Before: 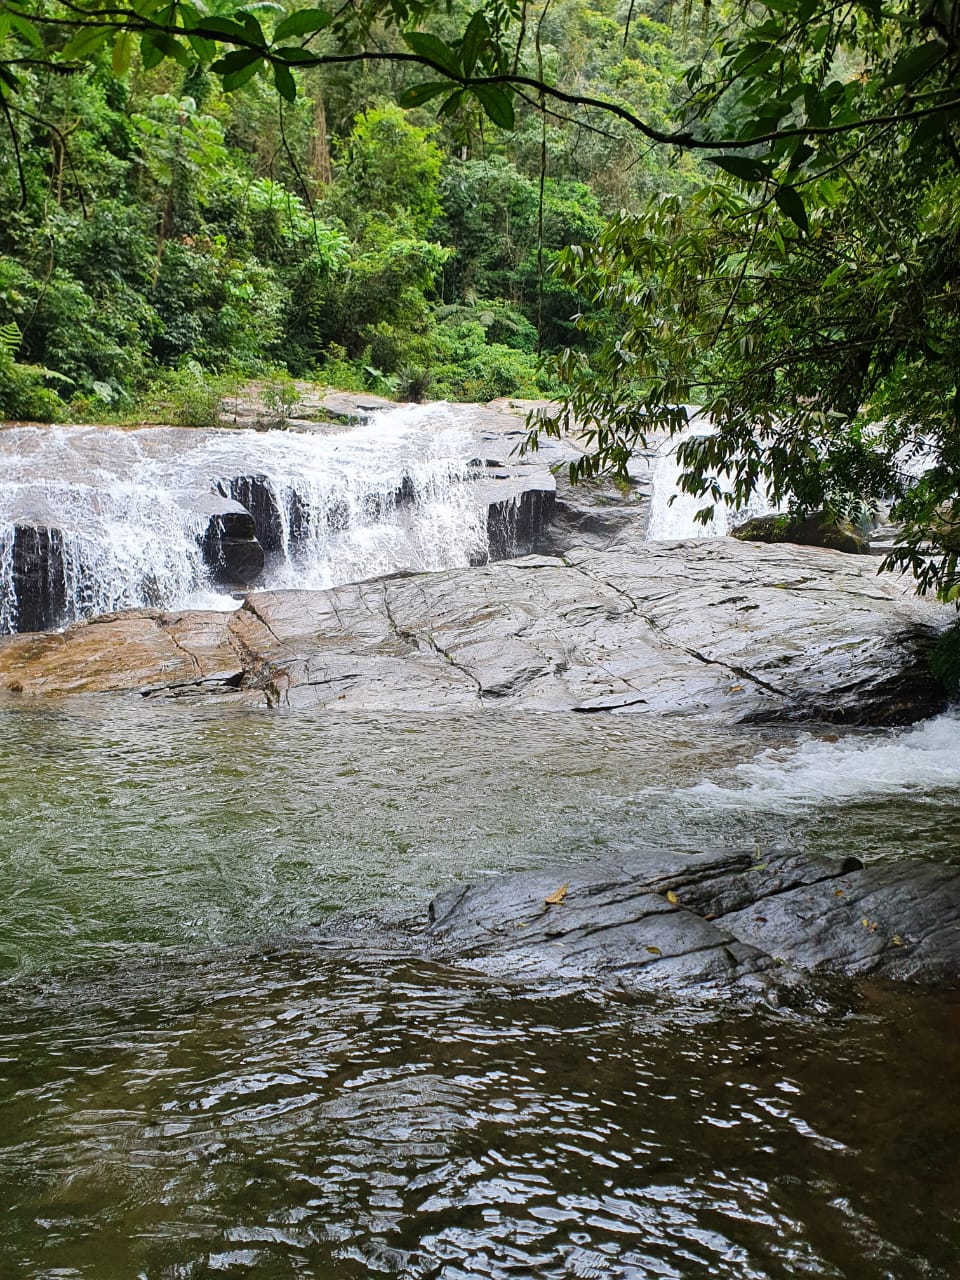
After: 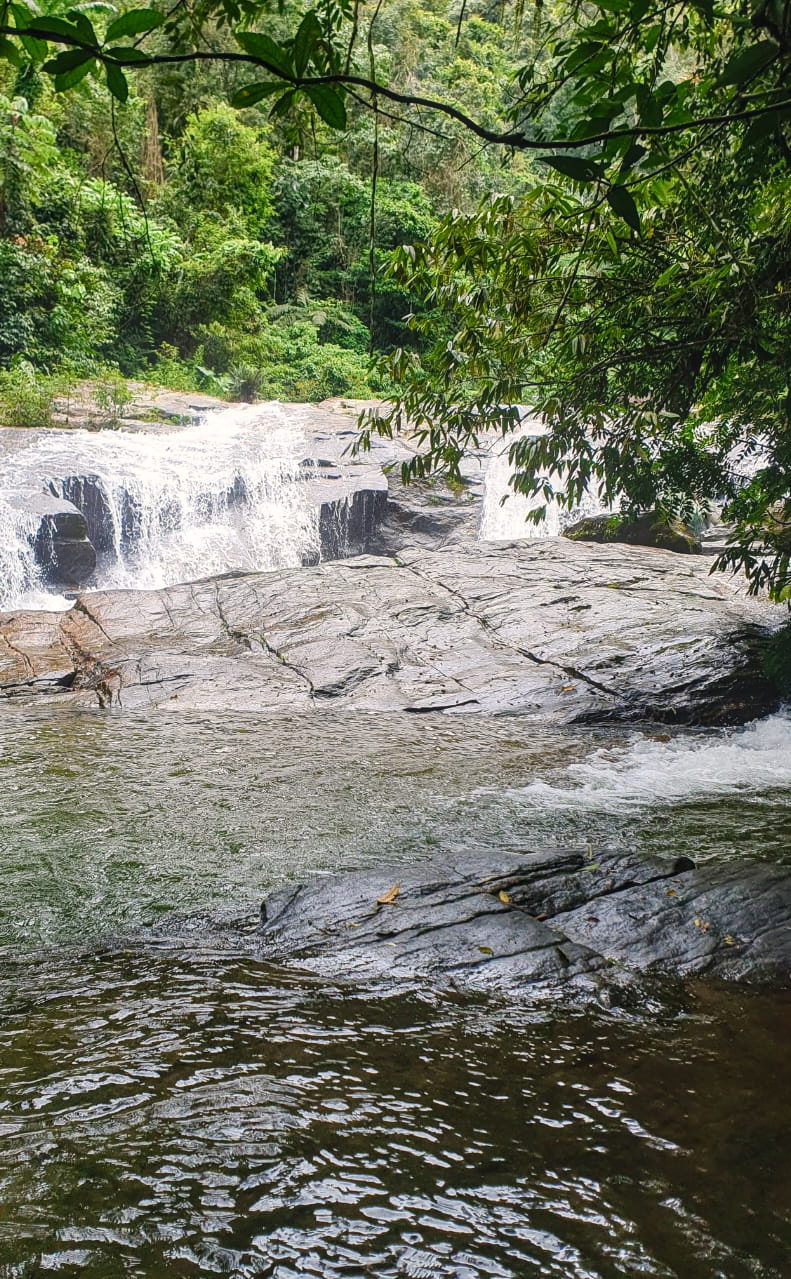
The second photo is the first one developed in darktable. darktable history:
color balance rgb: shadows lift › chroma 2%, shadows lift › hue 250°, power › hue 326.4°, highlights gain › chroma 2%, highlights gain › hue 64.8°, global offset › luminance 0.5%, global offset › hue 58.8°, perceptual saturation grading › highlights -25%, perceptual saturation grading › shadows 30%, global vibrance 15%
bloom: size 15%, threshold 97%, strength 7%
local contrast: on, module defaults
crop: left 17.582%, bottom 0.031%
